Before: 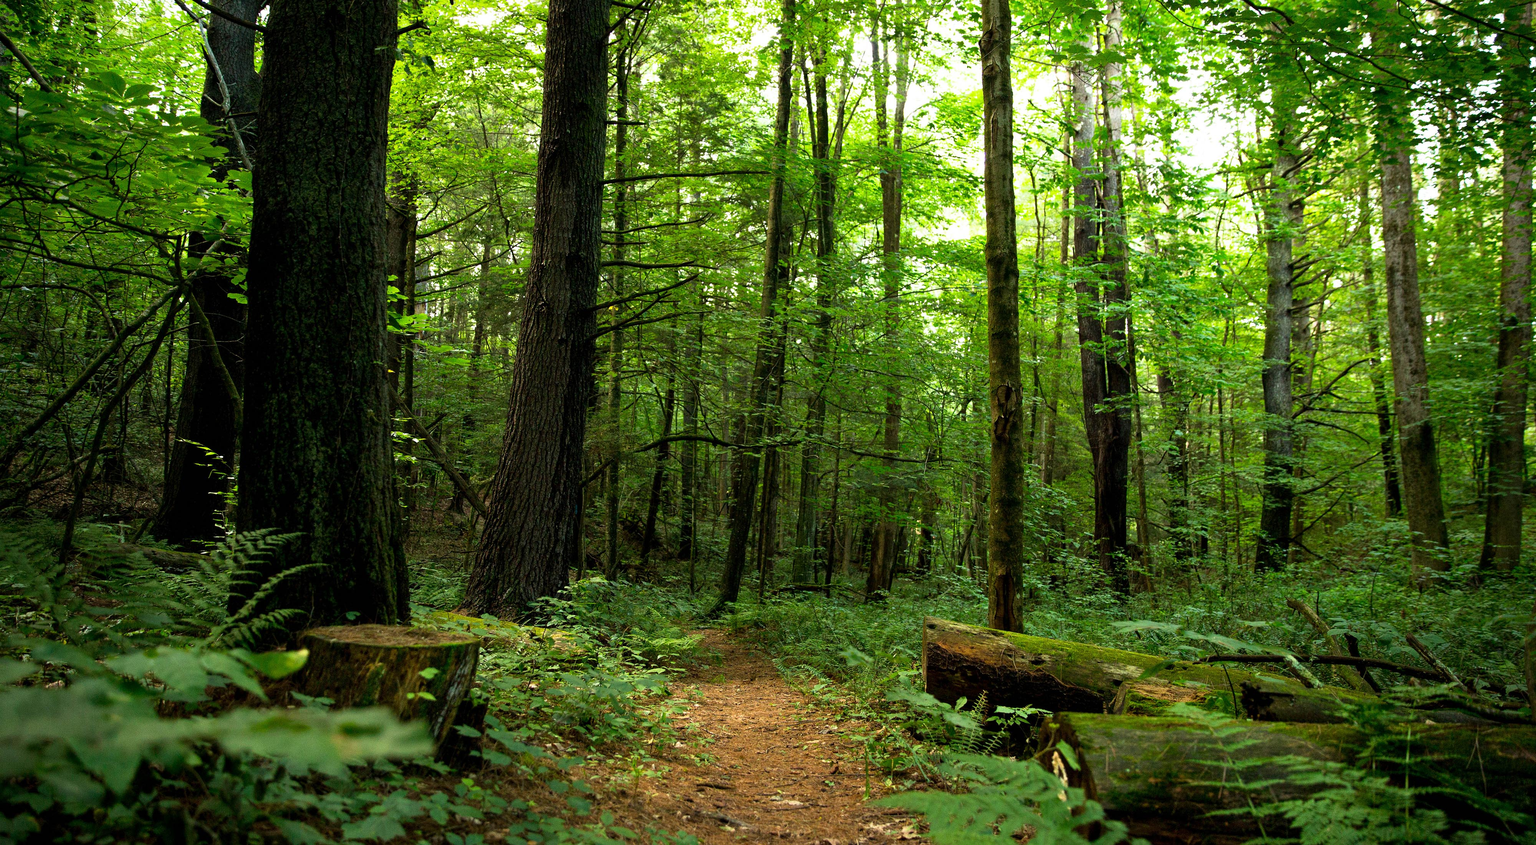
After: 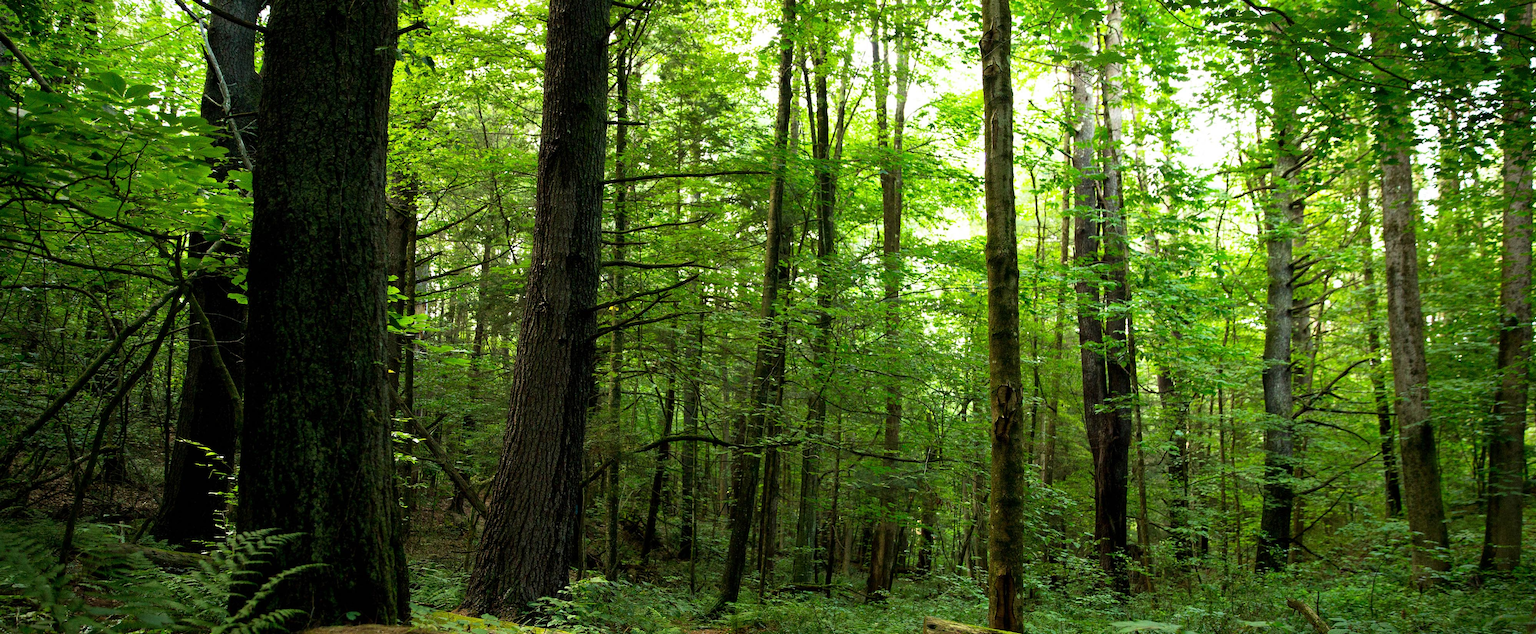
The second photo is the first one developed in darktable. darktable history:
crop: bottom 24.879%
